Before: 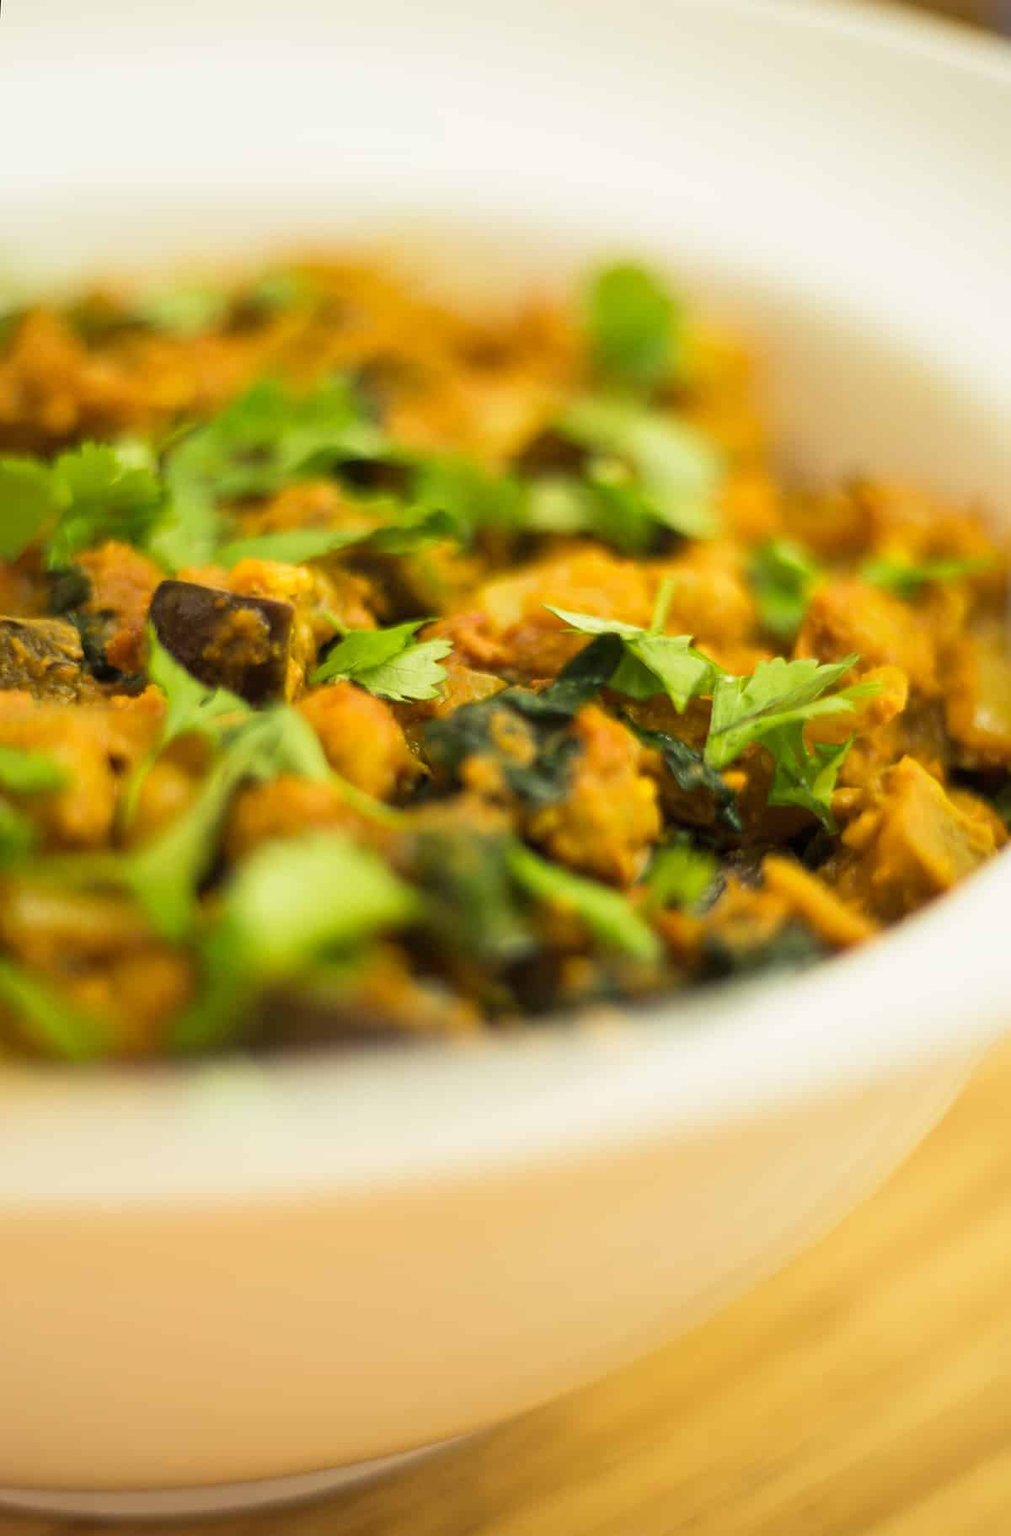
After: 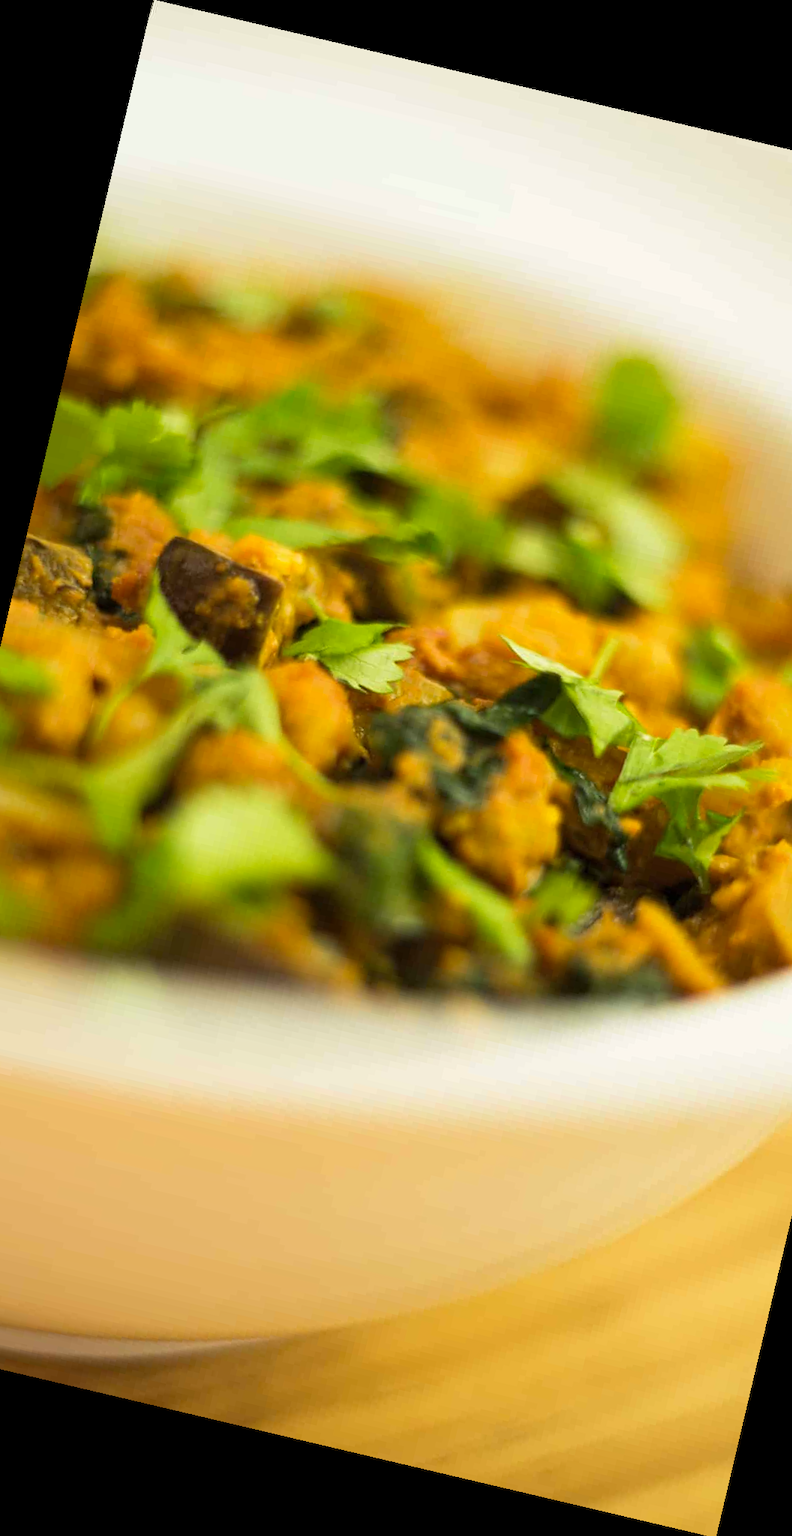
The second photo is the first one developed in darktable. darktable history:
rotate and perspective: rotation 13.27°, automatic cropping off
crop and rotate: left 13.537%, right 19.796%
haze removal: compatibility mode true, adaptive false
